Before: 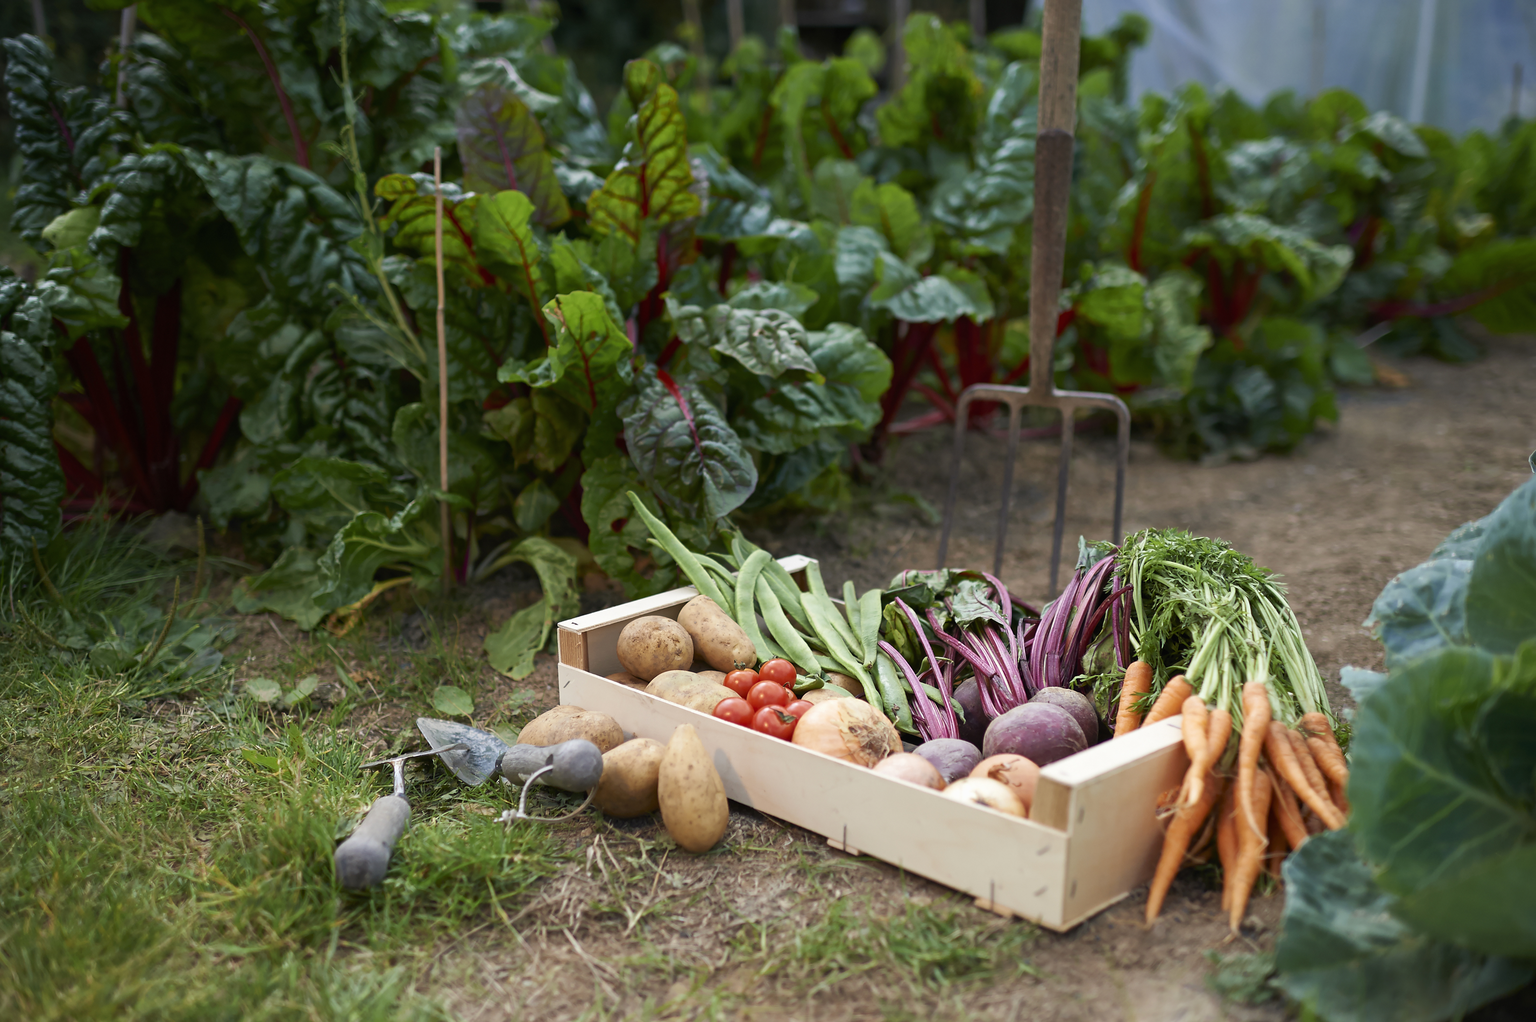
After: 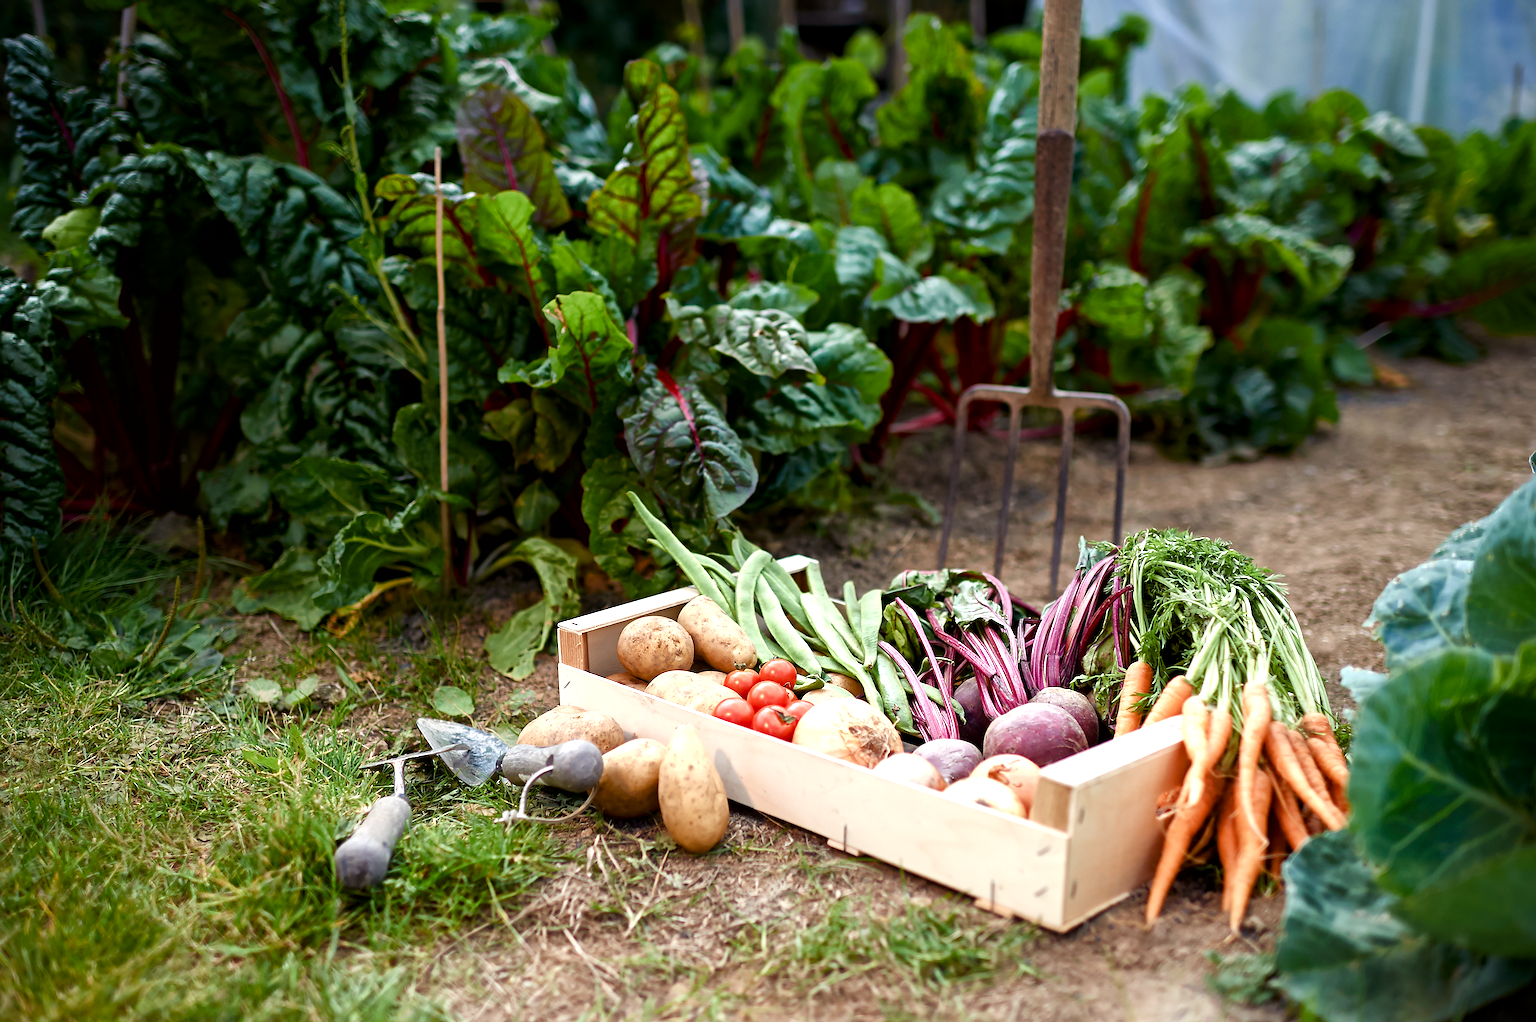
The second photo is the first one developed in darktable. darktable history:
color balance rgb: shadows lift › chroma 3.336%, shadows lift › hue 279.77°, power › luminance 0.782%, power › chroma 0.383%, power › hue 36.25°, perceptual saturation grading › global saturation 20%, perceptual saturation grading › highlights -49.756%, perceptual saturation grading › shadows 23.977%, global vibrance 20%
local contrast: mode bilateral grid, contrast 19, coarseness 49, detail 132%, midtone range 0.2
tone equalizer: -8 EV -0.765 EV, -7 EV -0.689 EV, -6 EV -0.567 EV, -5 EV -0.41 EV, -3 EV 0.382 EV, -2 EV 0.6 EV, -1 EV 0.674 EV, +0 EV 0.756 EV, mask exposure compensation -0.506 EV
sharpen: on, module defaults
